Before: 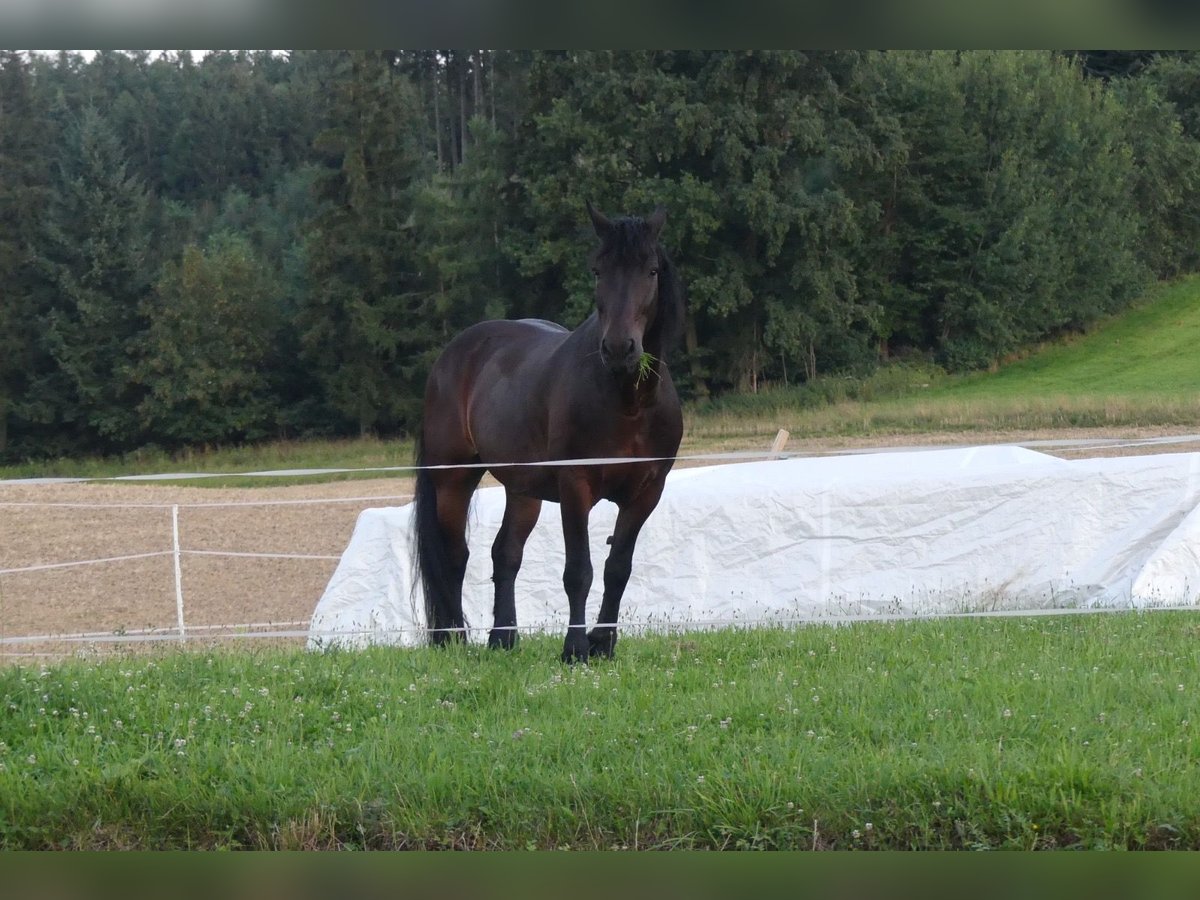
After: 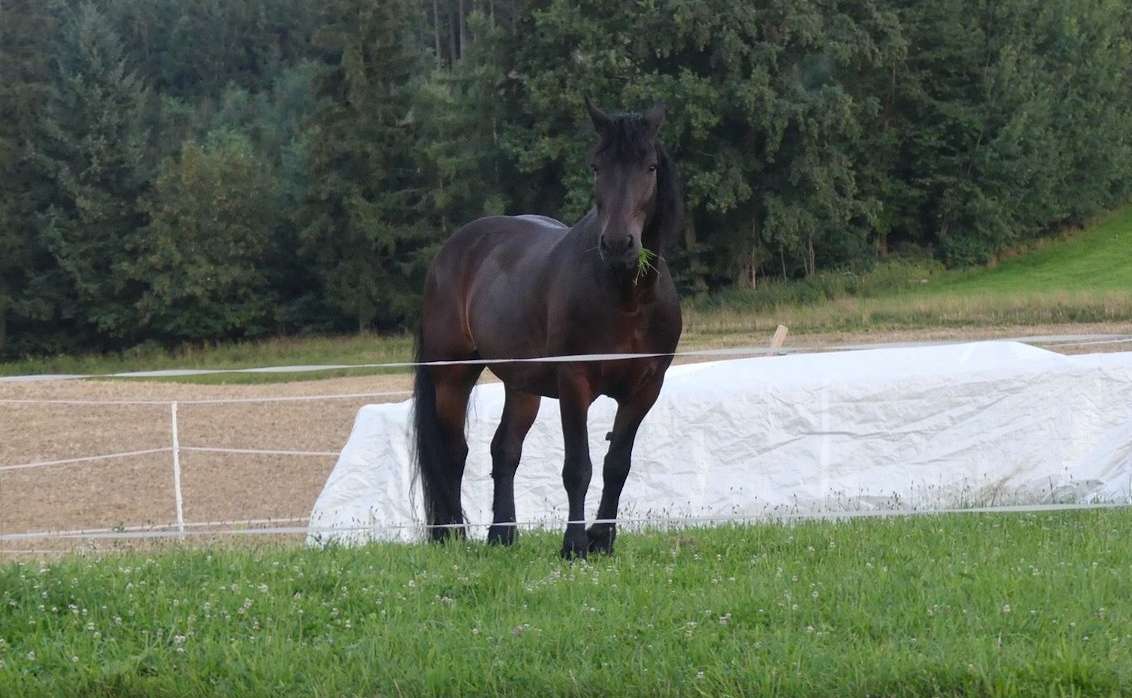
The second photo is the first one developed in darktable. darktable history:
crop and rotate: angle 0.078°, top 11.586%, right 5.435%, bottom 10.697%
shadows and highlights: shadows 31.95, highlights -31.6, soften with gaussian
